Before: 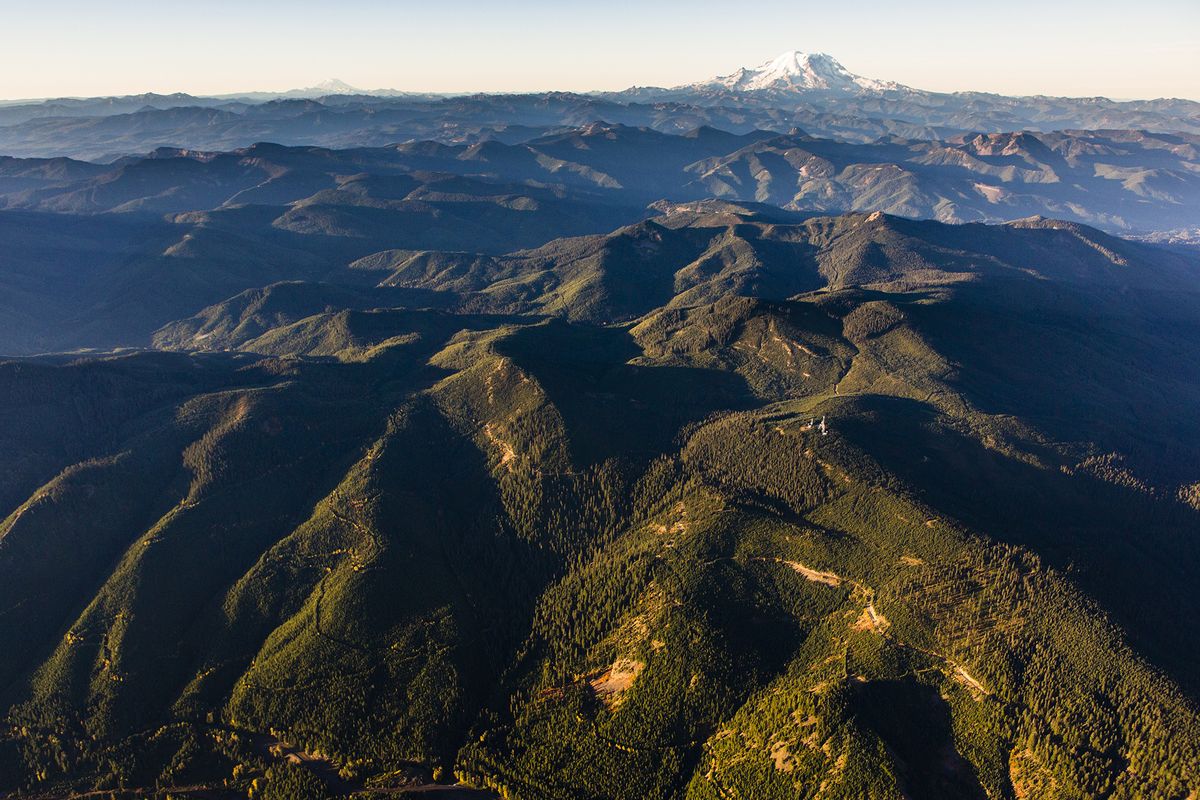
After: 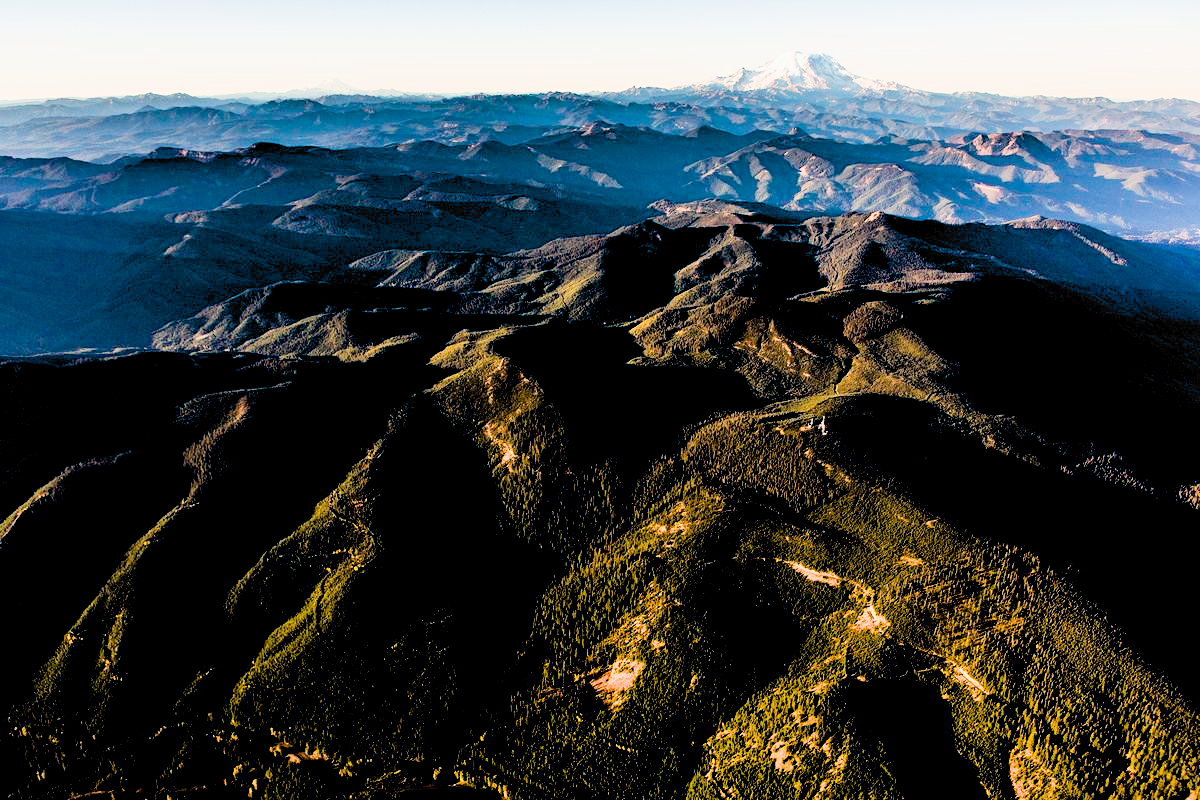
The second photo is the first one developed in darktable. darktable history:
exposure: black level correction 0.035, exposure 0.9 EV, compensate highlight preservation false
filmic rgb: black relative exposure -5 EV, hardness 2.88, contrast 1.4, highlights saturation mix -20%
